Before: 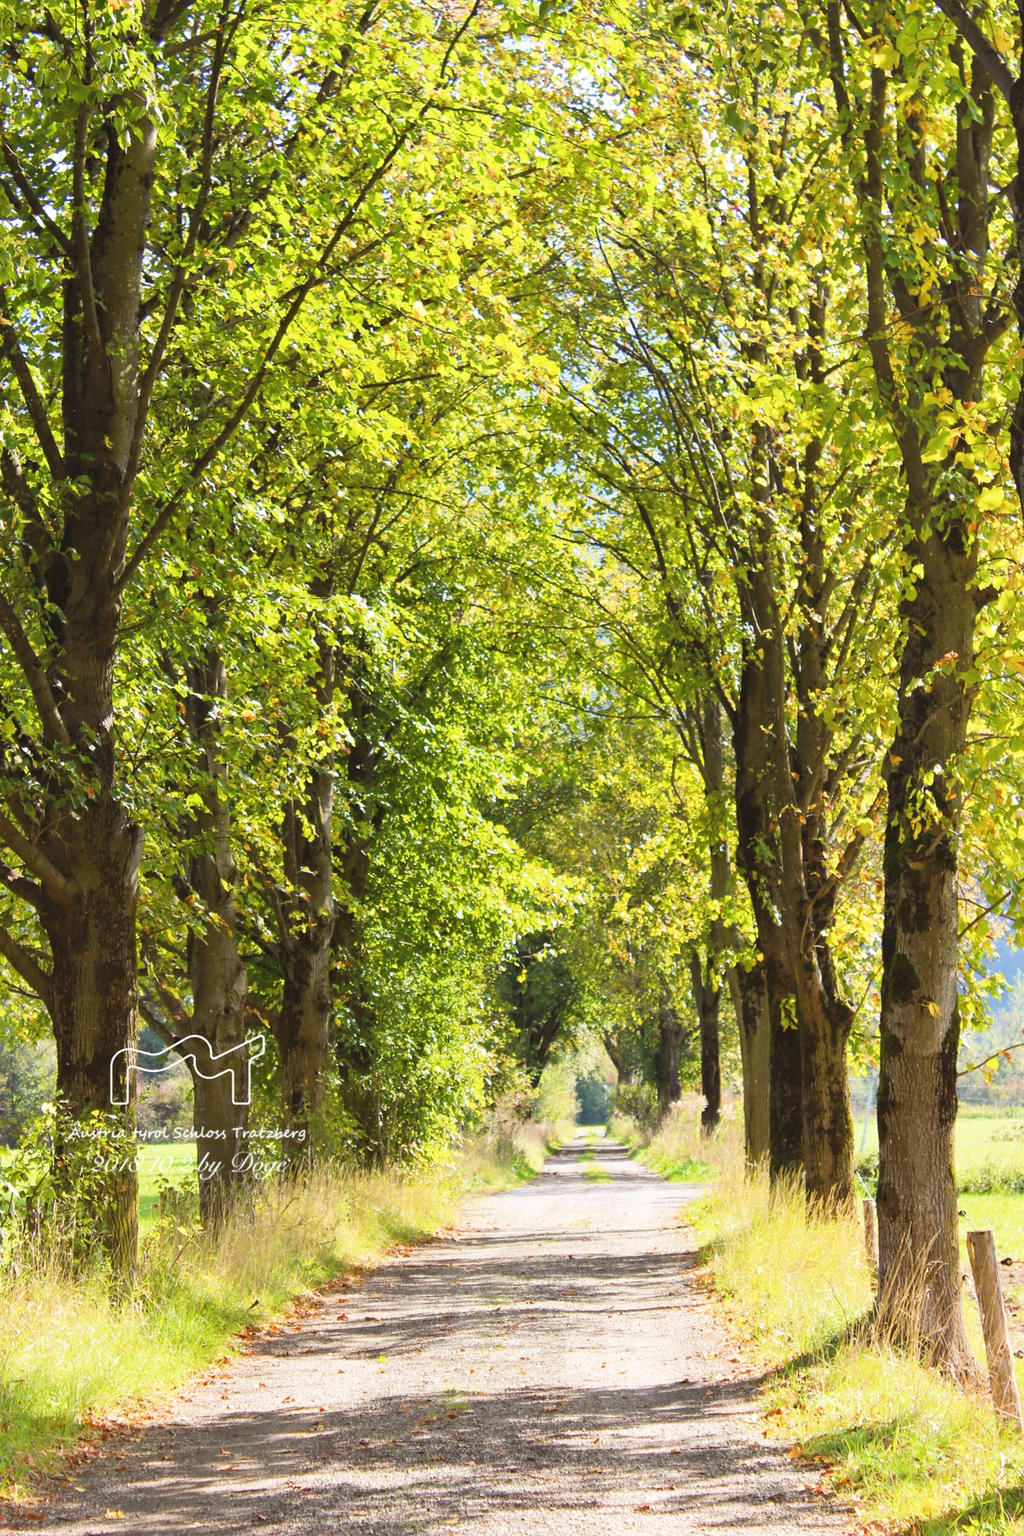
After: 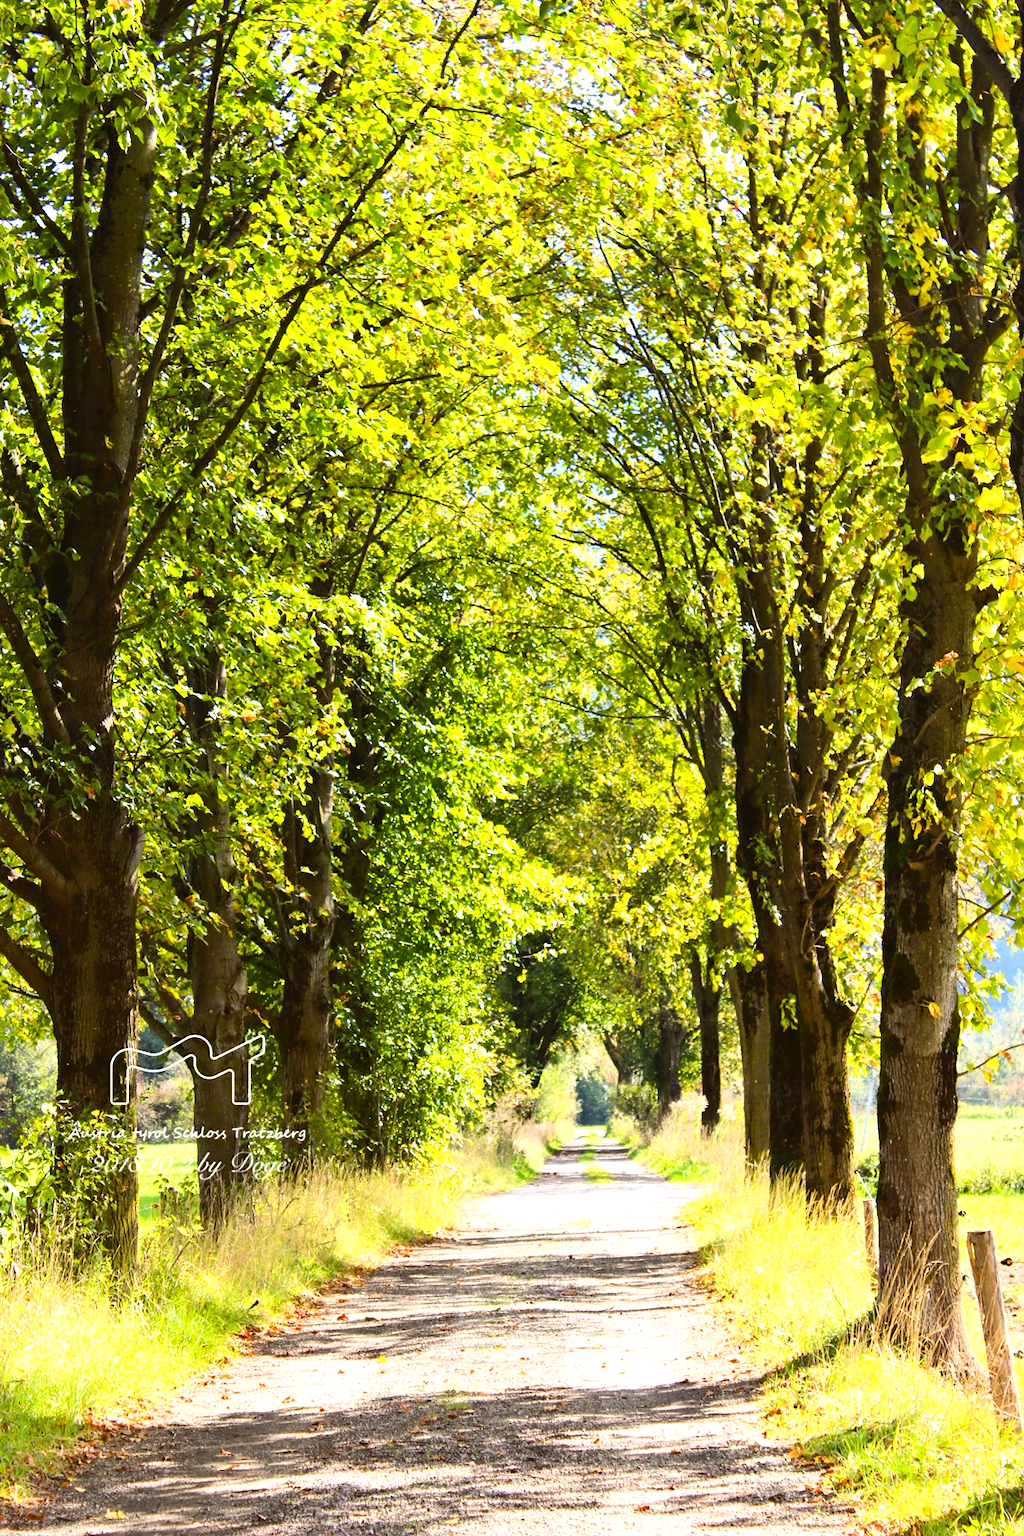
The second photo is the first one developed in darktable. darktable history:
tone equalizer: -8 EV -0.417 EV, -7 EV -0.389 EV, -6 EV -0.333 EV, -5 EV -0.222 EV, -3 EV 0.222 EV, -2 EV 0.333 EV, -1 EV 0.389 EV, +0 EV 0.417 EV, edges refinement/feathering 500, mask exposure compensation -1.57 EV, preserve details no
contrast brightness saturation: contrast 0.13, brightness -0.05, saturation 0.16
